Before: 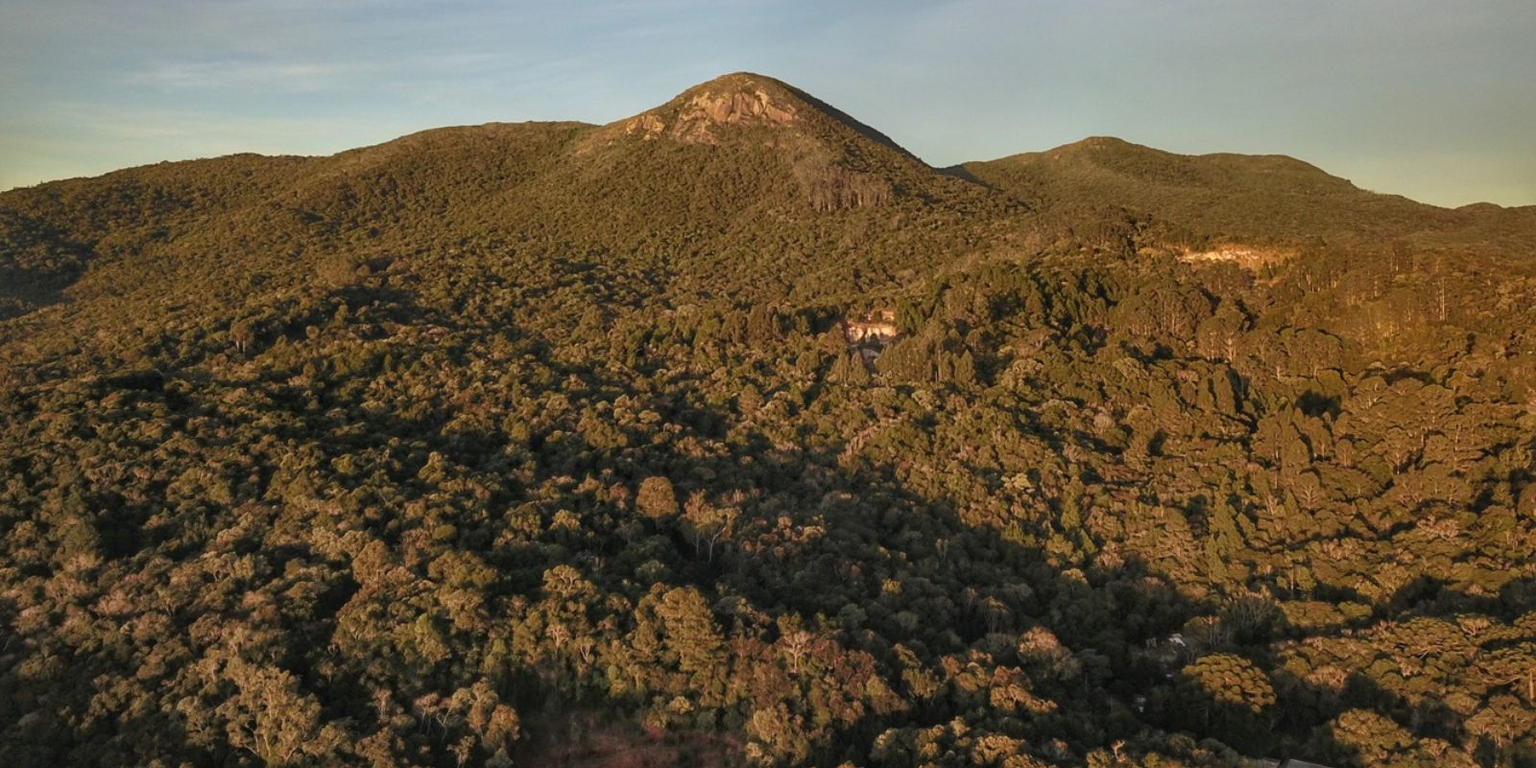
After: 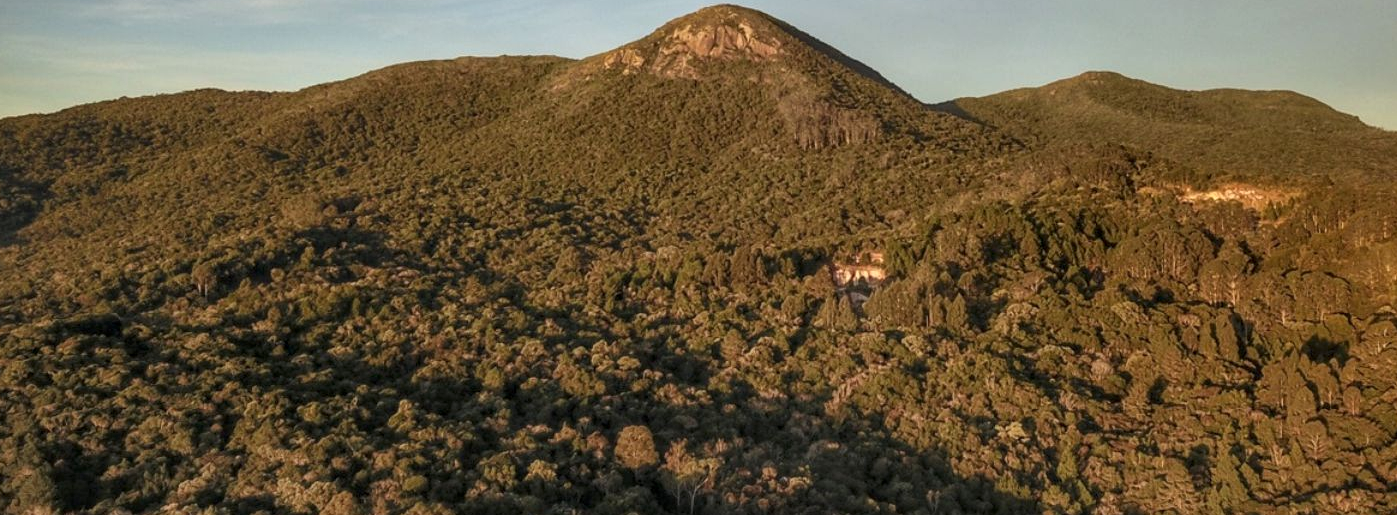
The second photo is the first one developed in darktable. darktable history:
local contrast: on, module defaults
crop: left 3.024%, top 8.887%, right 9.635%, bottom 26.696%
